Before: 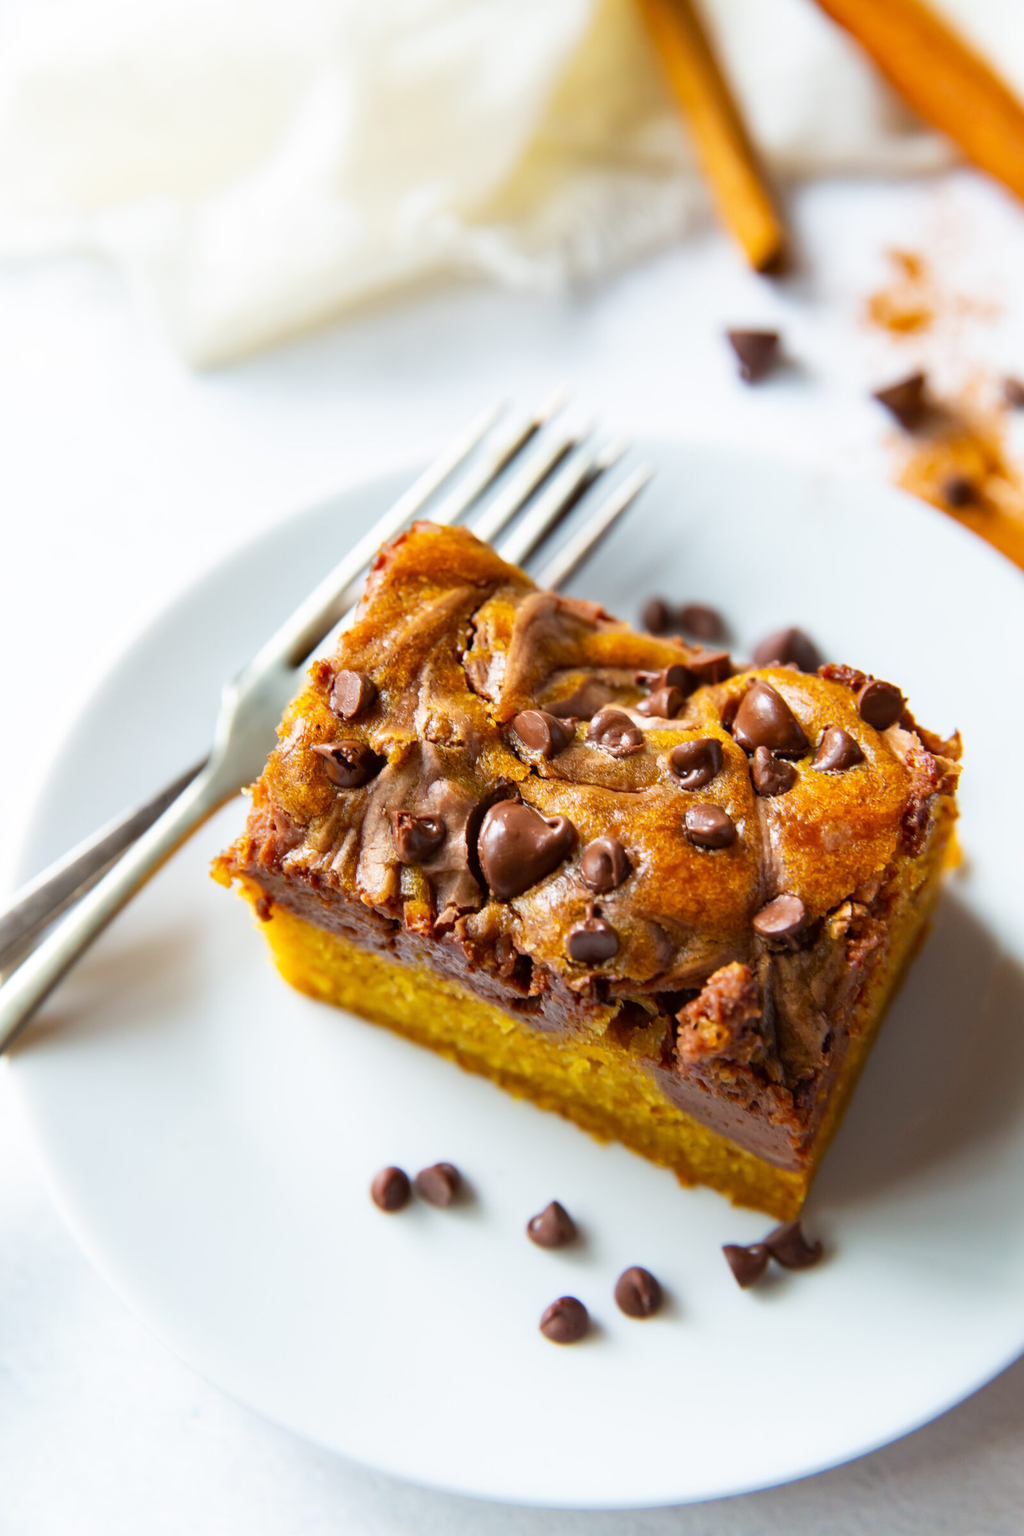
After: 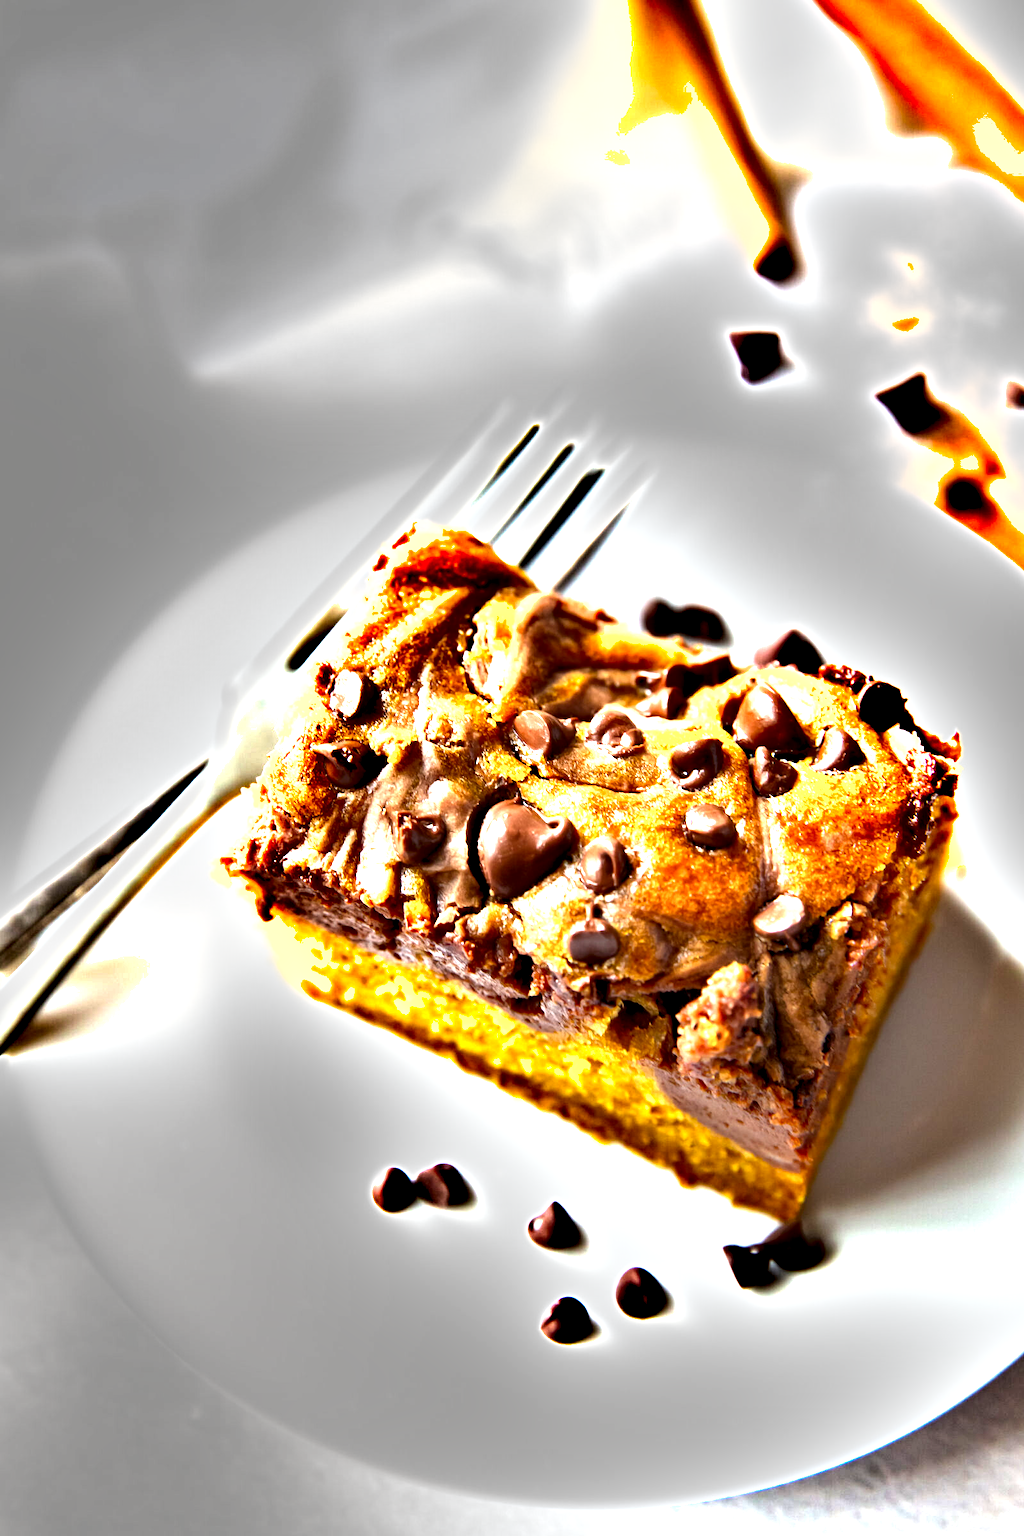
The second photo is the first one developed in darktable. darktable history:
exposure: black level correction 0, exposure 1.468 EV, compensate highlight preservation false
shadows and highlights: shadows 52.66, soften with gaussian
local contrast: highlights 171%, shadows 144%, detail 139%, midtone range 0.258
